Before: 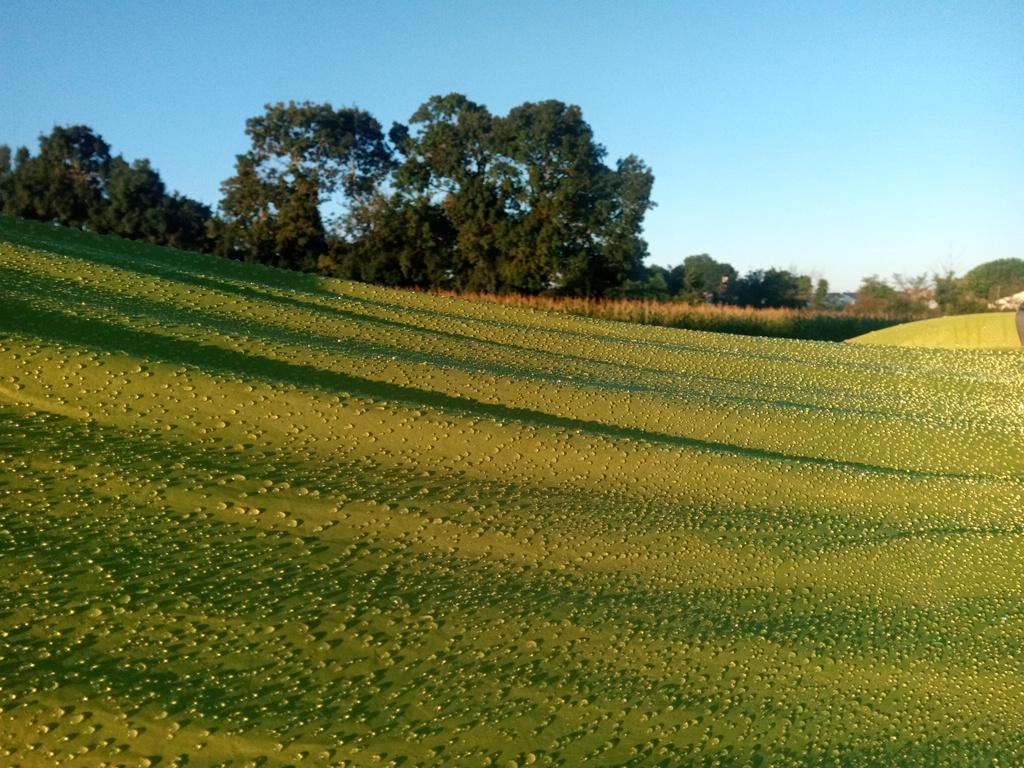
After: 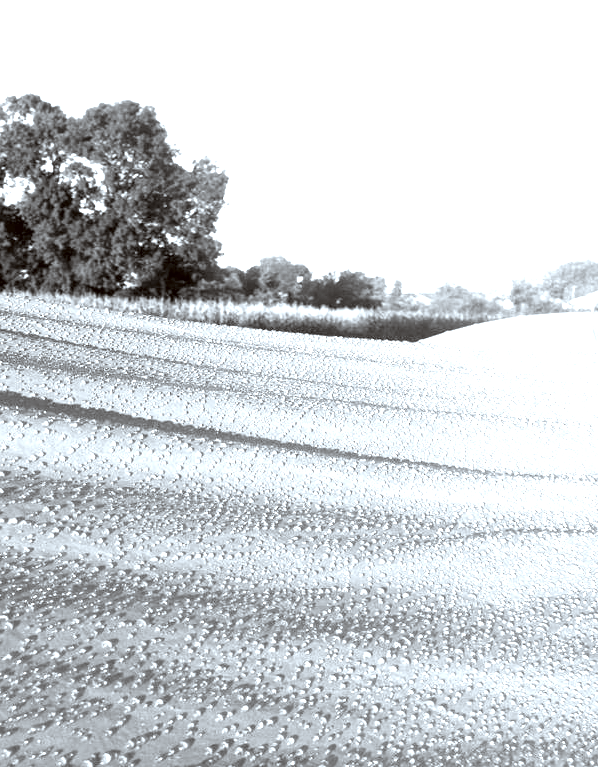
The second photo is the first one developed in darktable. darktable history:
exposure: black level correction 0.001, exposure 2.517 EV, compensate exposure bias true, compensate highlight preservation false
color correction: highlights a* -3.18, highlights b* -7, shadows a* 2.96, shadows b* 5.14
color calibration: output gray [0.28, 0.41, 0.31, 0], illuminant as shot in camera, x 0.358, y 0.373, temperature 4628.91 K
crop: left 41.519%
